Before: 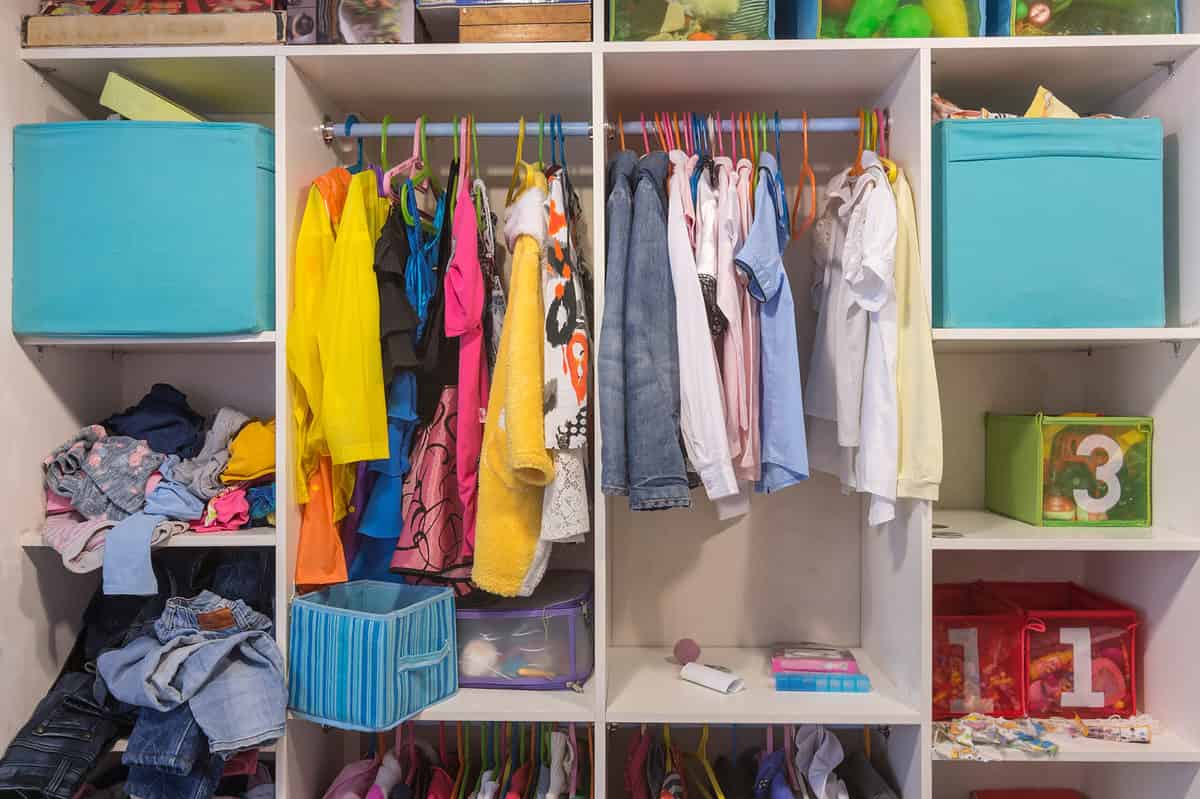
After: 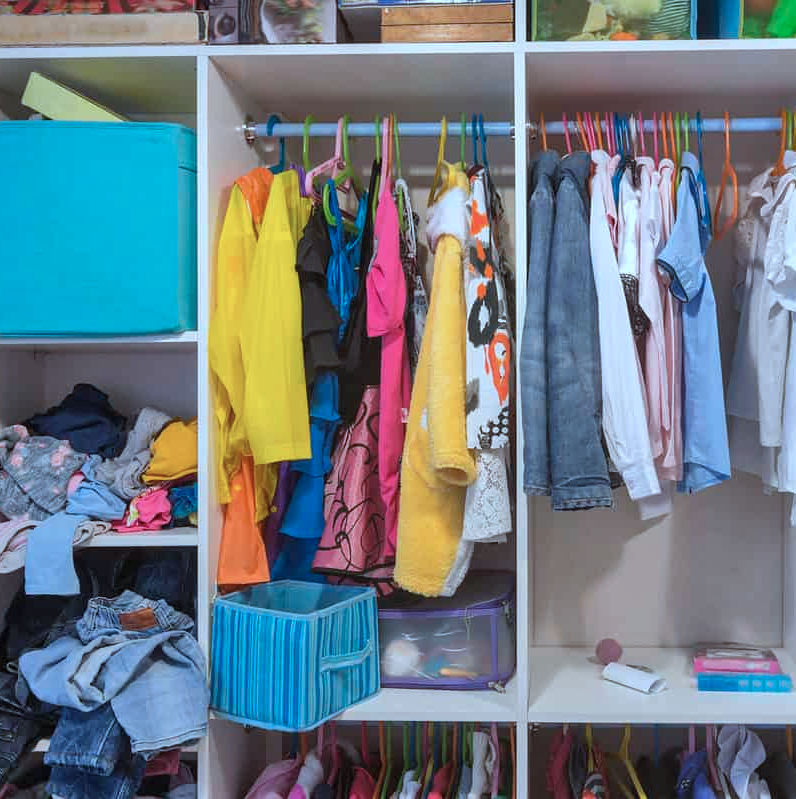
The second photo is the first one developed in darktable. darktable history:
shadows and highlights: shadows 60.83, highlights -60.45, soften with gaussian
color correction: highlights a* -9.6, highlights b* -21.85
crop and rotate: left 6.534%, right 27.098%
